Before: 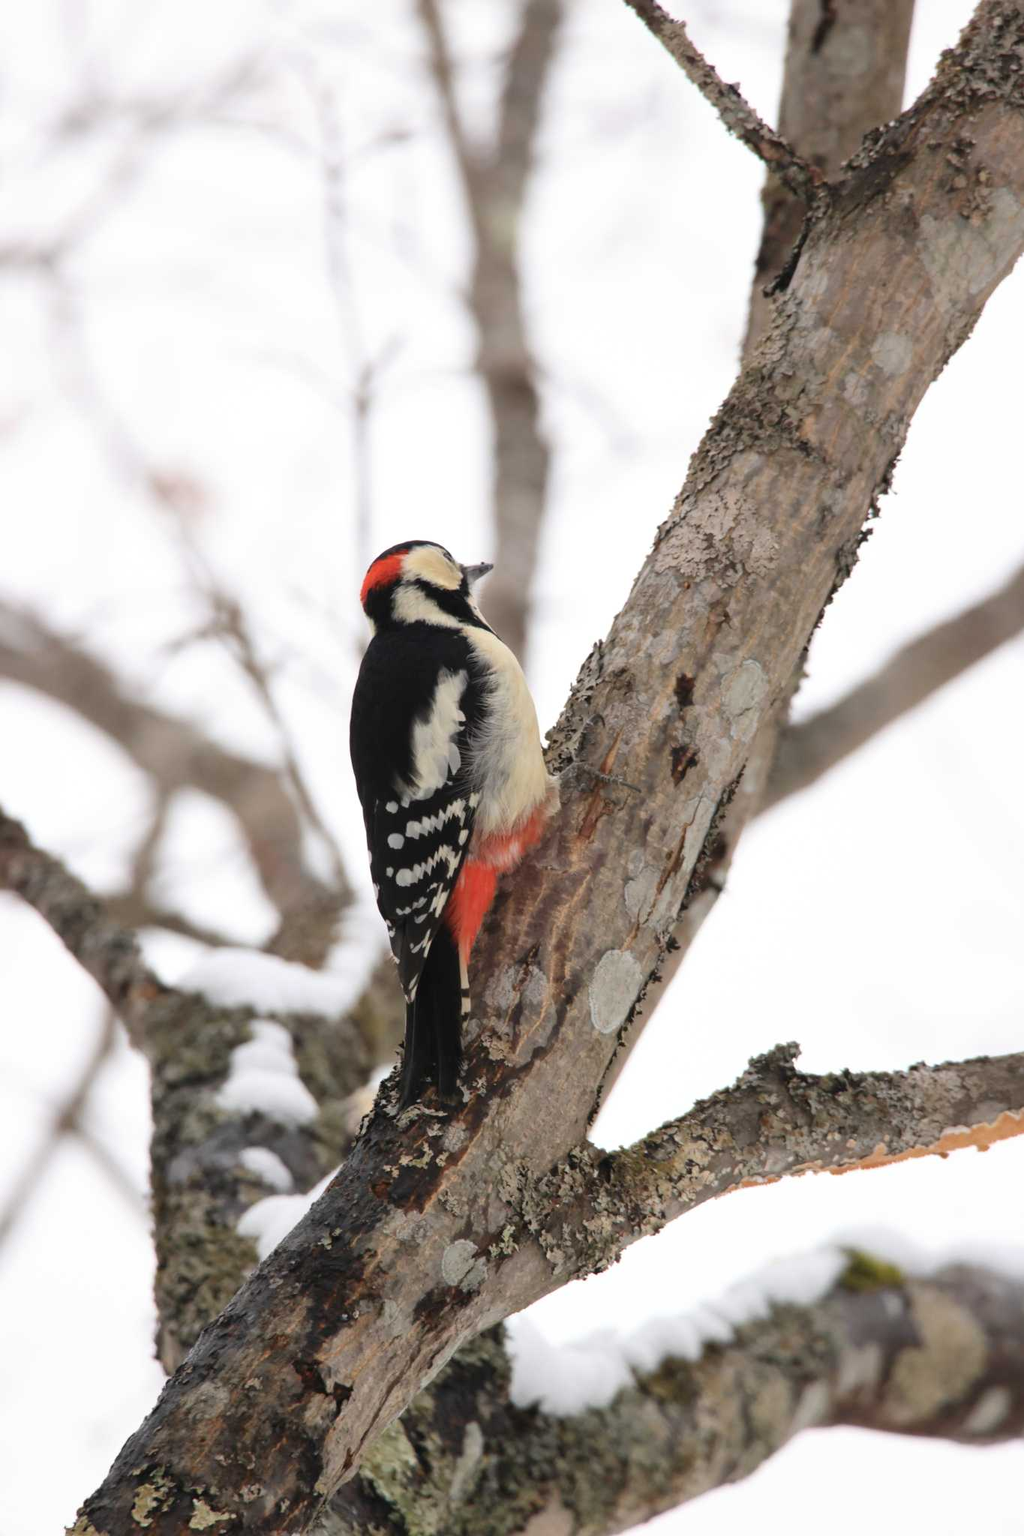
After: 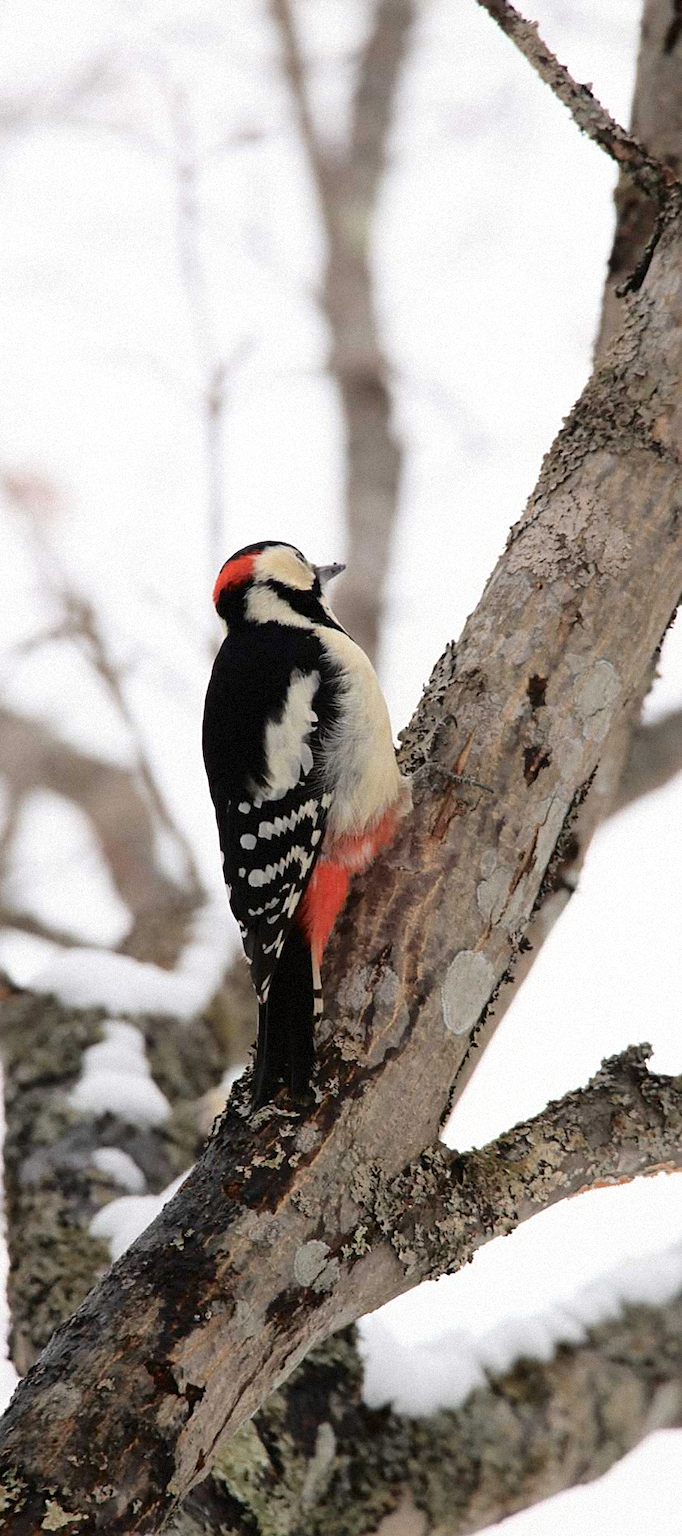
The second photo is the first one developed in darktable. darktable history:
fill light: exposure -2 EV, width 8.6
crop and rotate: left 14.436%, right 18.898%
grain: mid-tones bias 0%
sharpen: on, module defaults
contrast equalizer: octaves 7, y [[0.6 ×6], [0.55 ×6], [0 ×6], [0 ×6], [0 ×6]], mix -0.3
